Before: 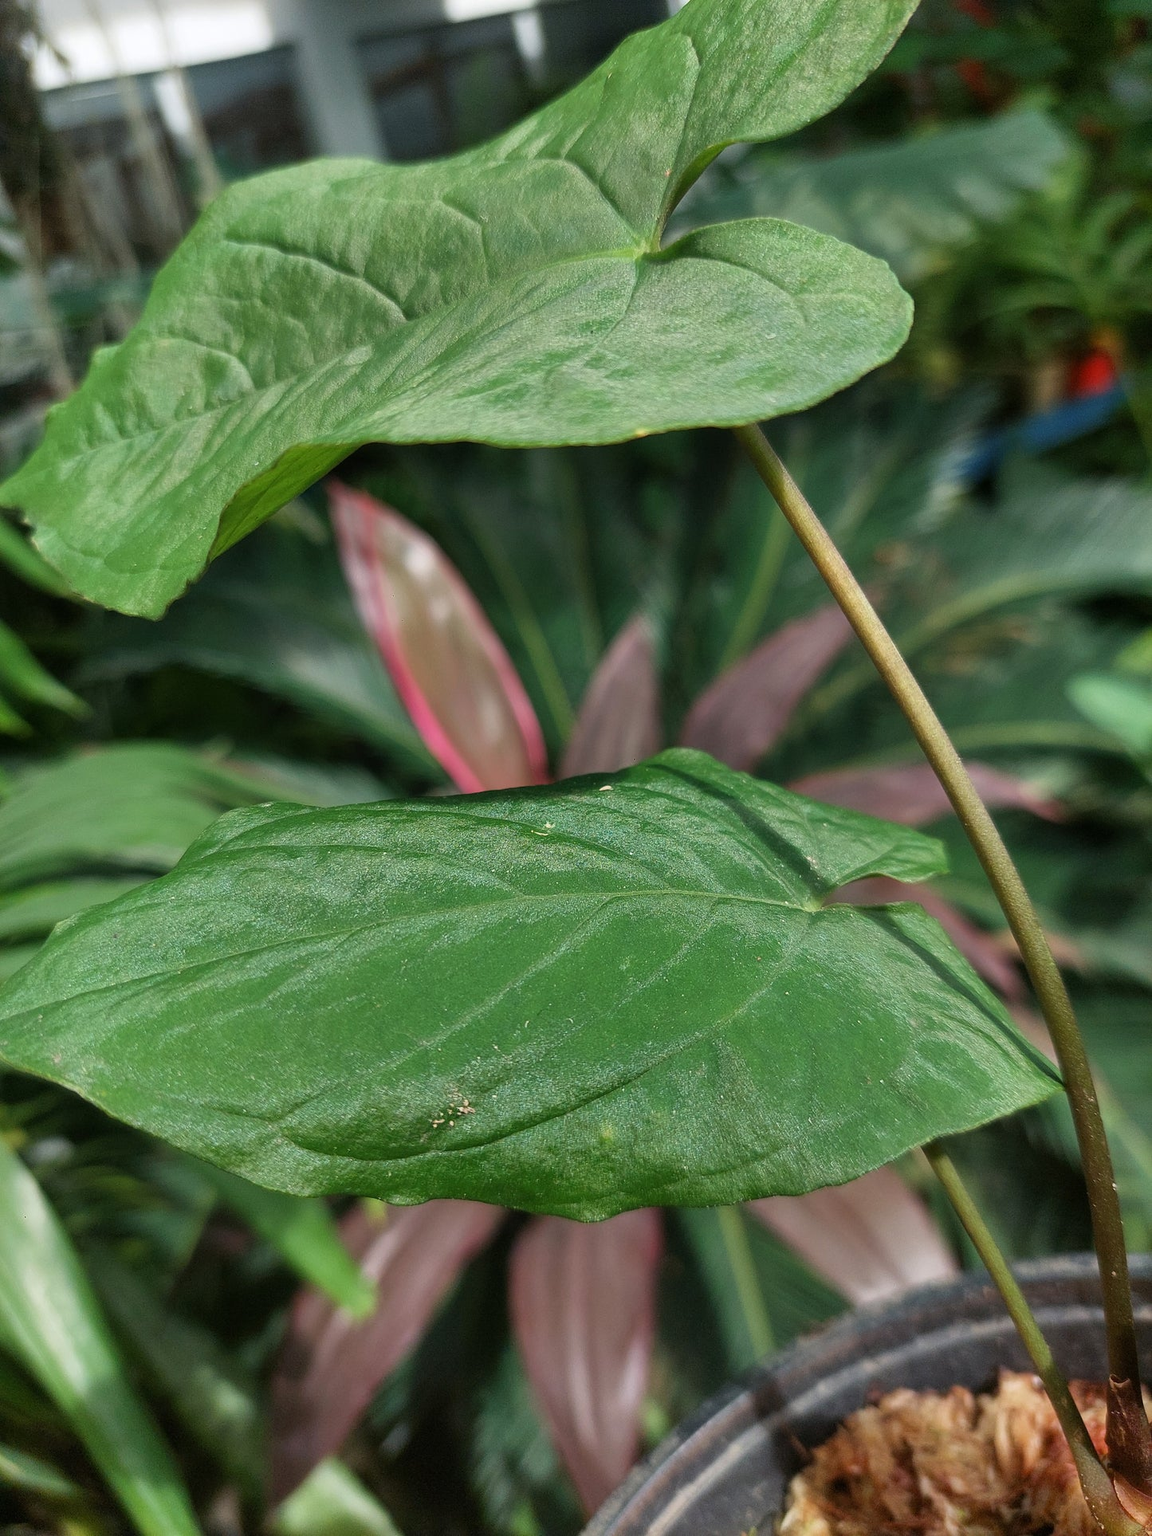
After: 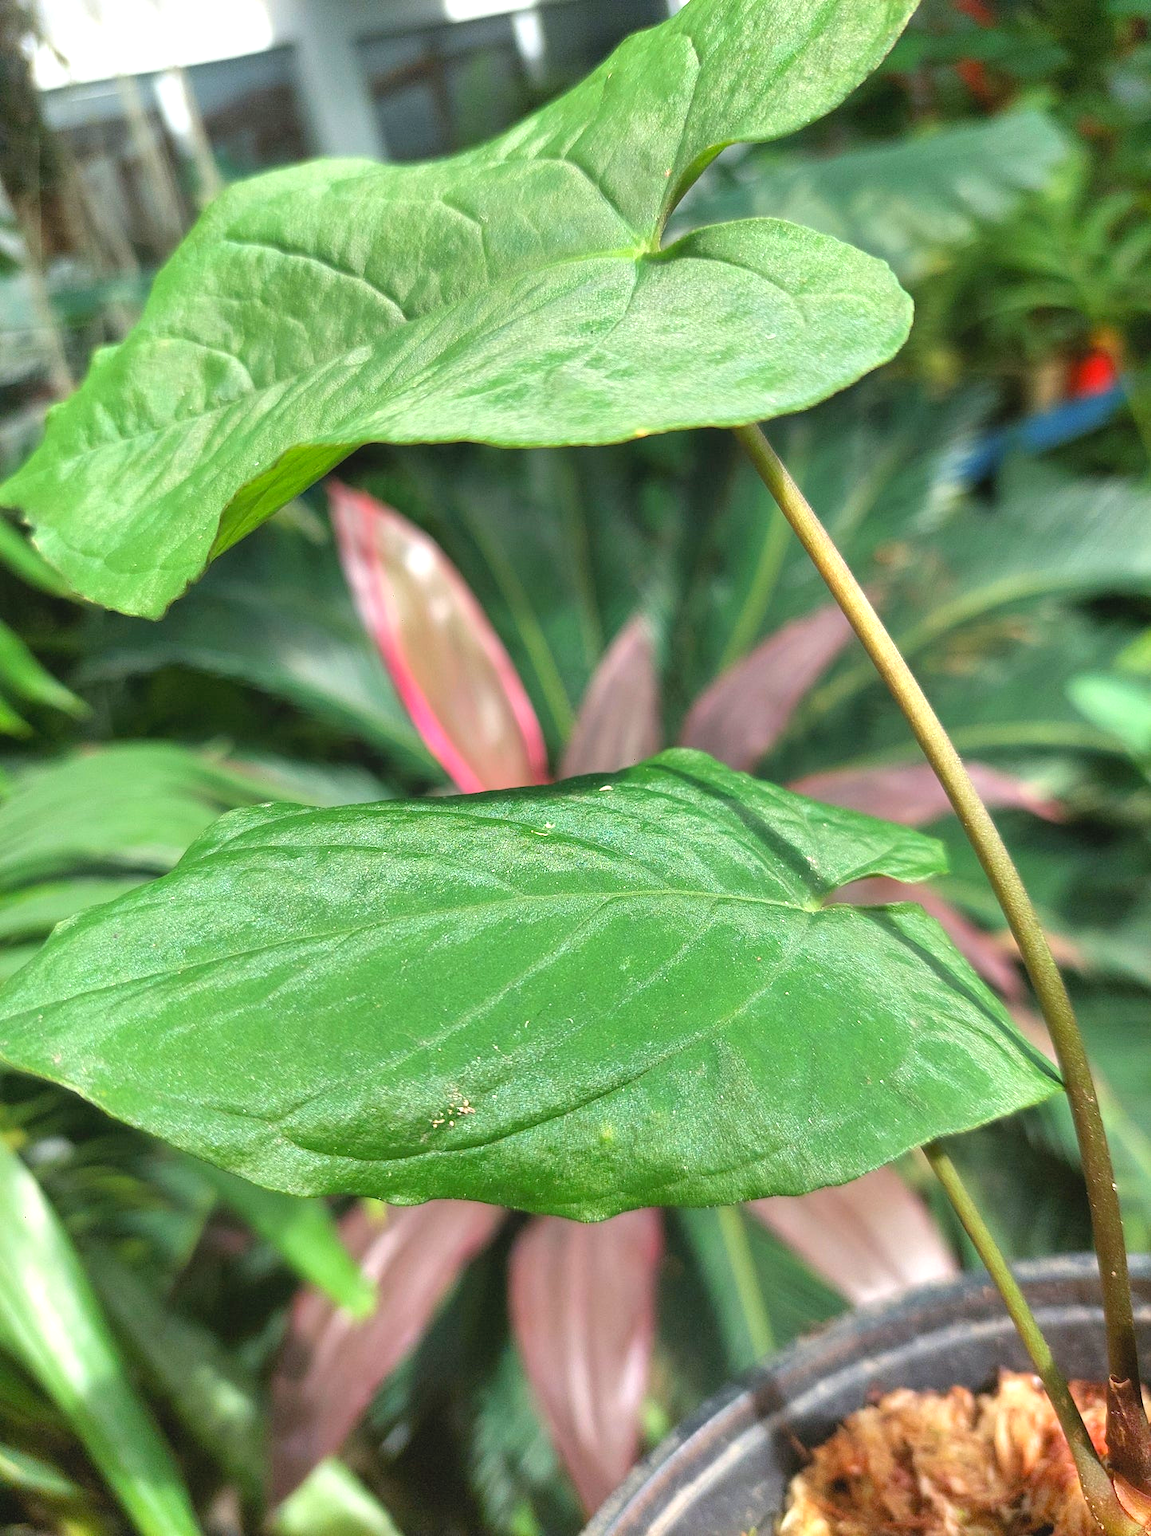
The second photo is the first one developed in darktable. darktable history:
exposure: black level correction 0.001, exposure 1.117 EV, compensate highlight preservation false
contrast brightness saturation: contrast -0.101, brightness 0.046, saturation 0.078
